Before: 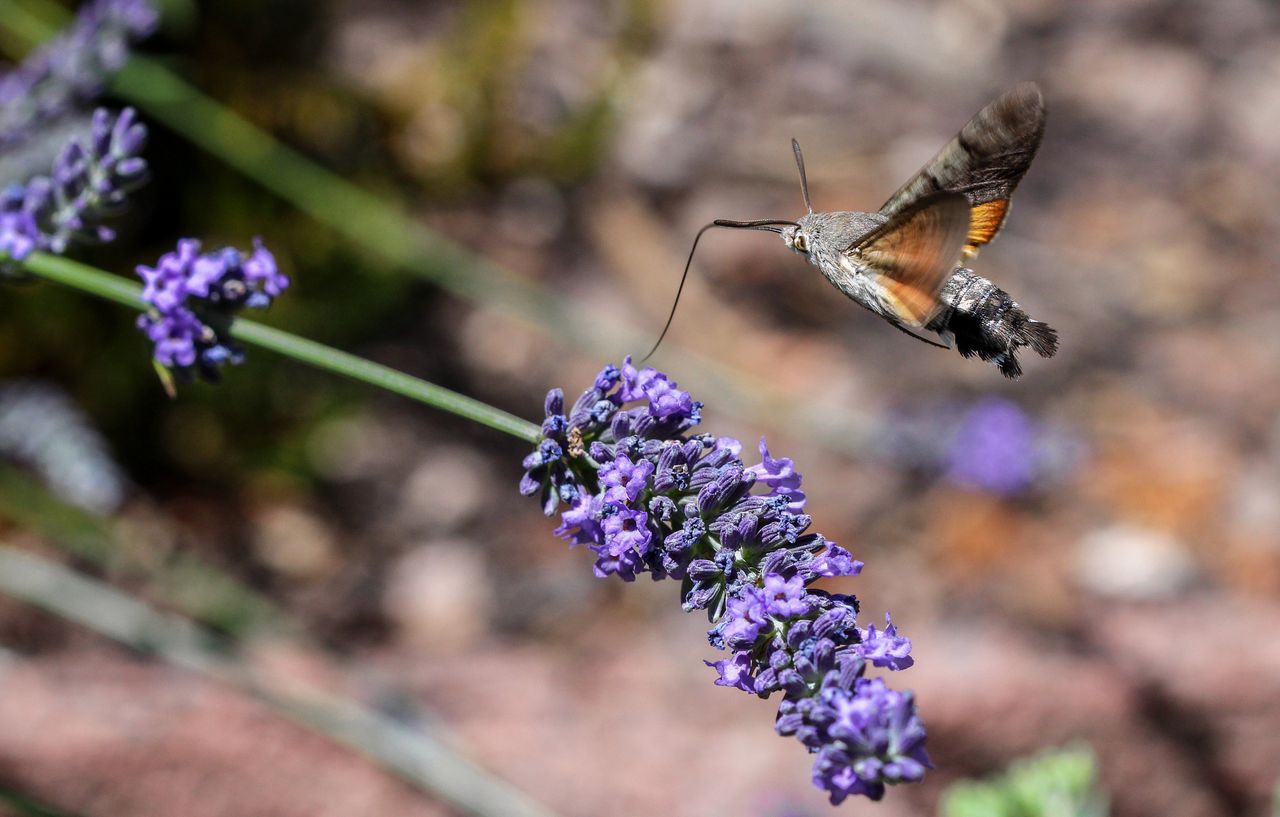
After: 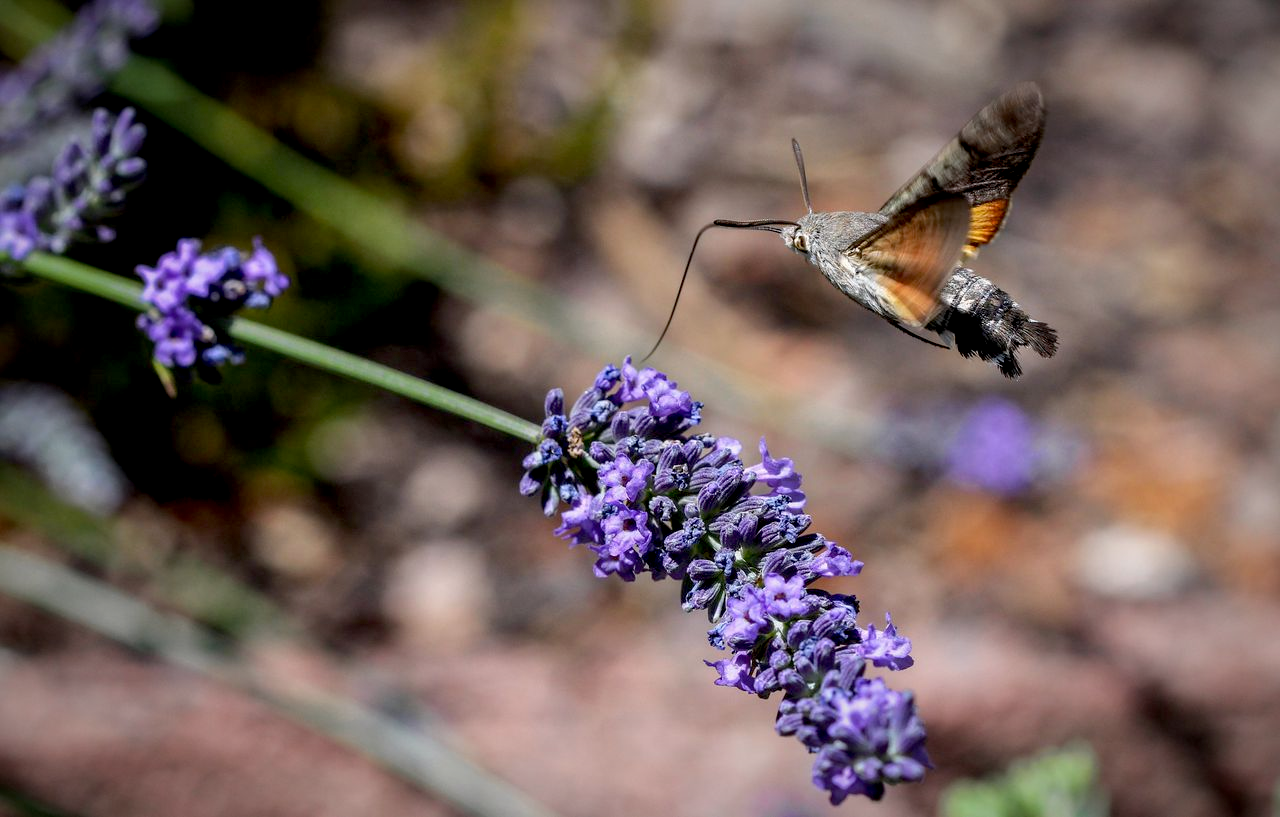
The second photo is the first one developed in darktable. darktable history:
exposure: black level correction 0.01, exposure 0.009 EV, compensate exposure bias true, compensate highlight preservation false
vignetting: fall-off start 67.36%, fall-off radius 67.19%, saturation -0.031, automatic ratio true, unbound false
